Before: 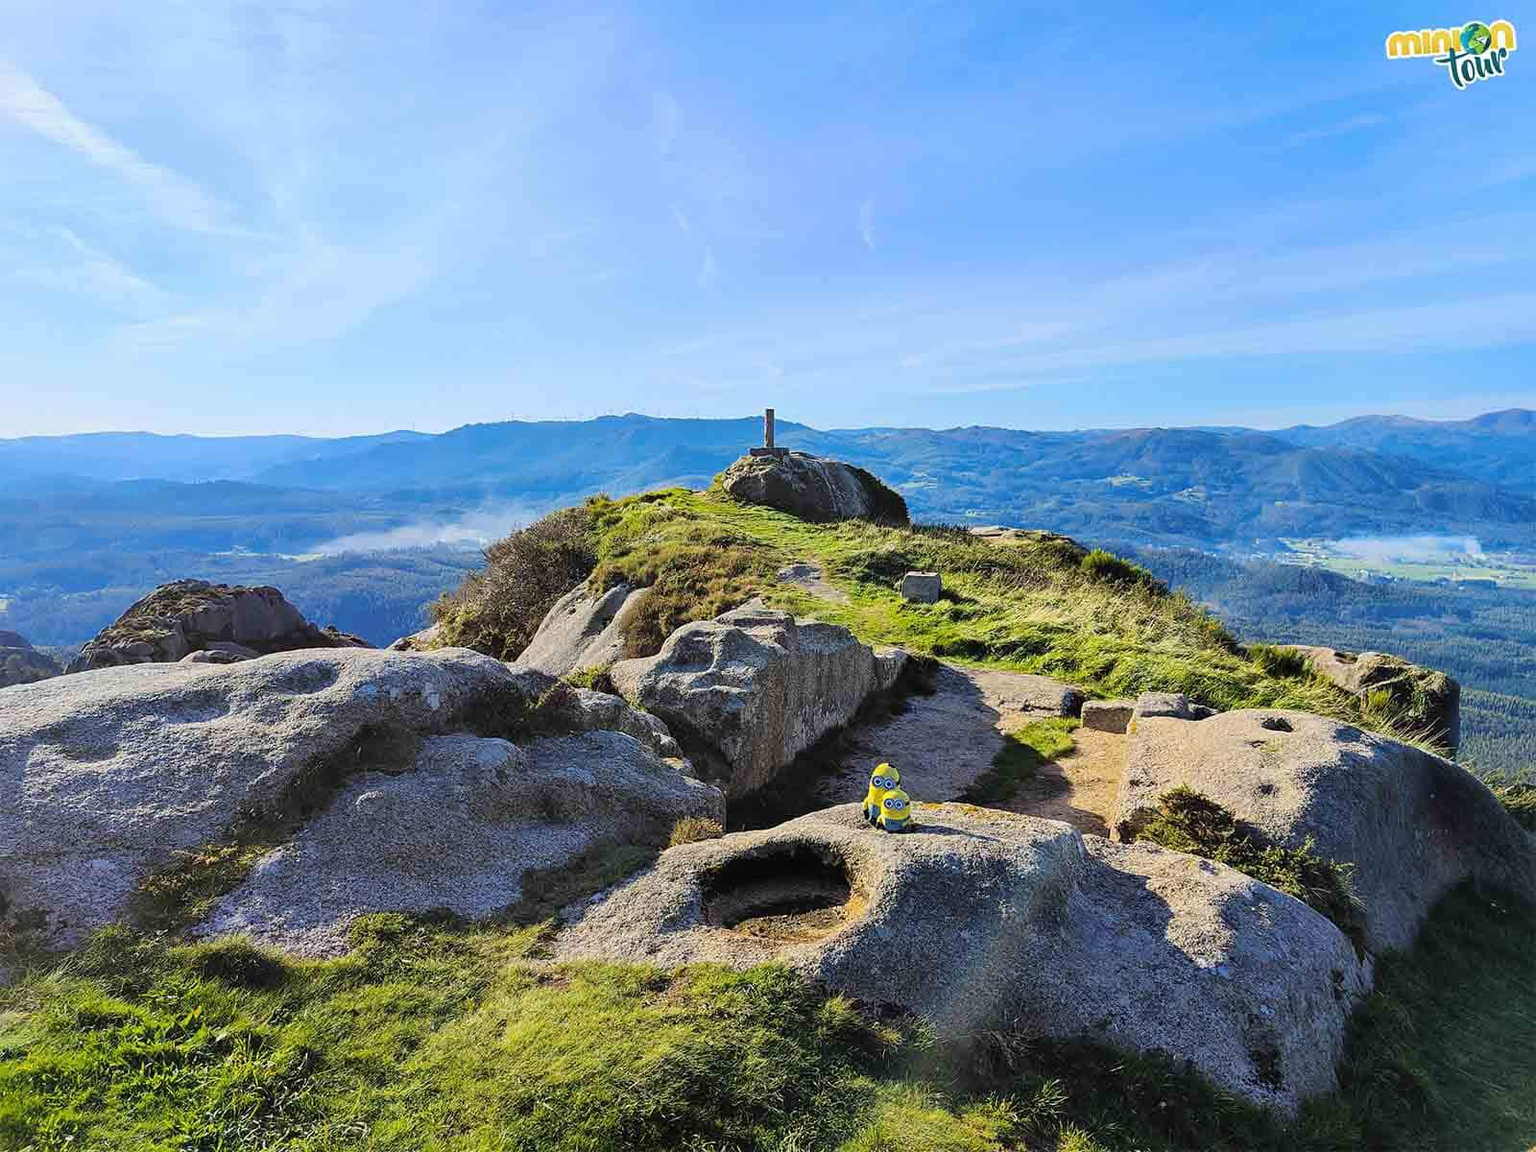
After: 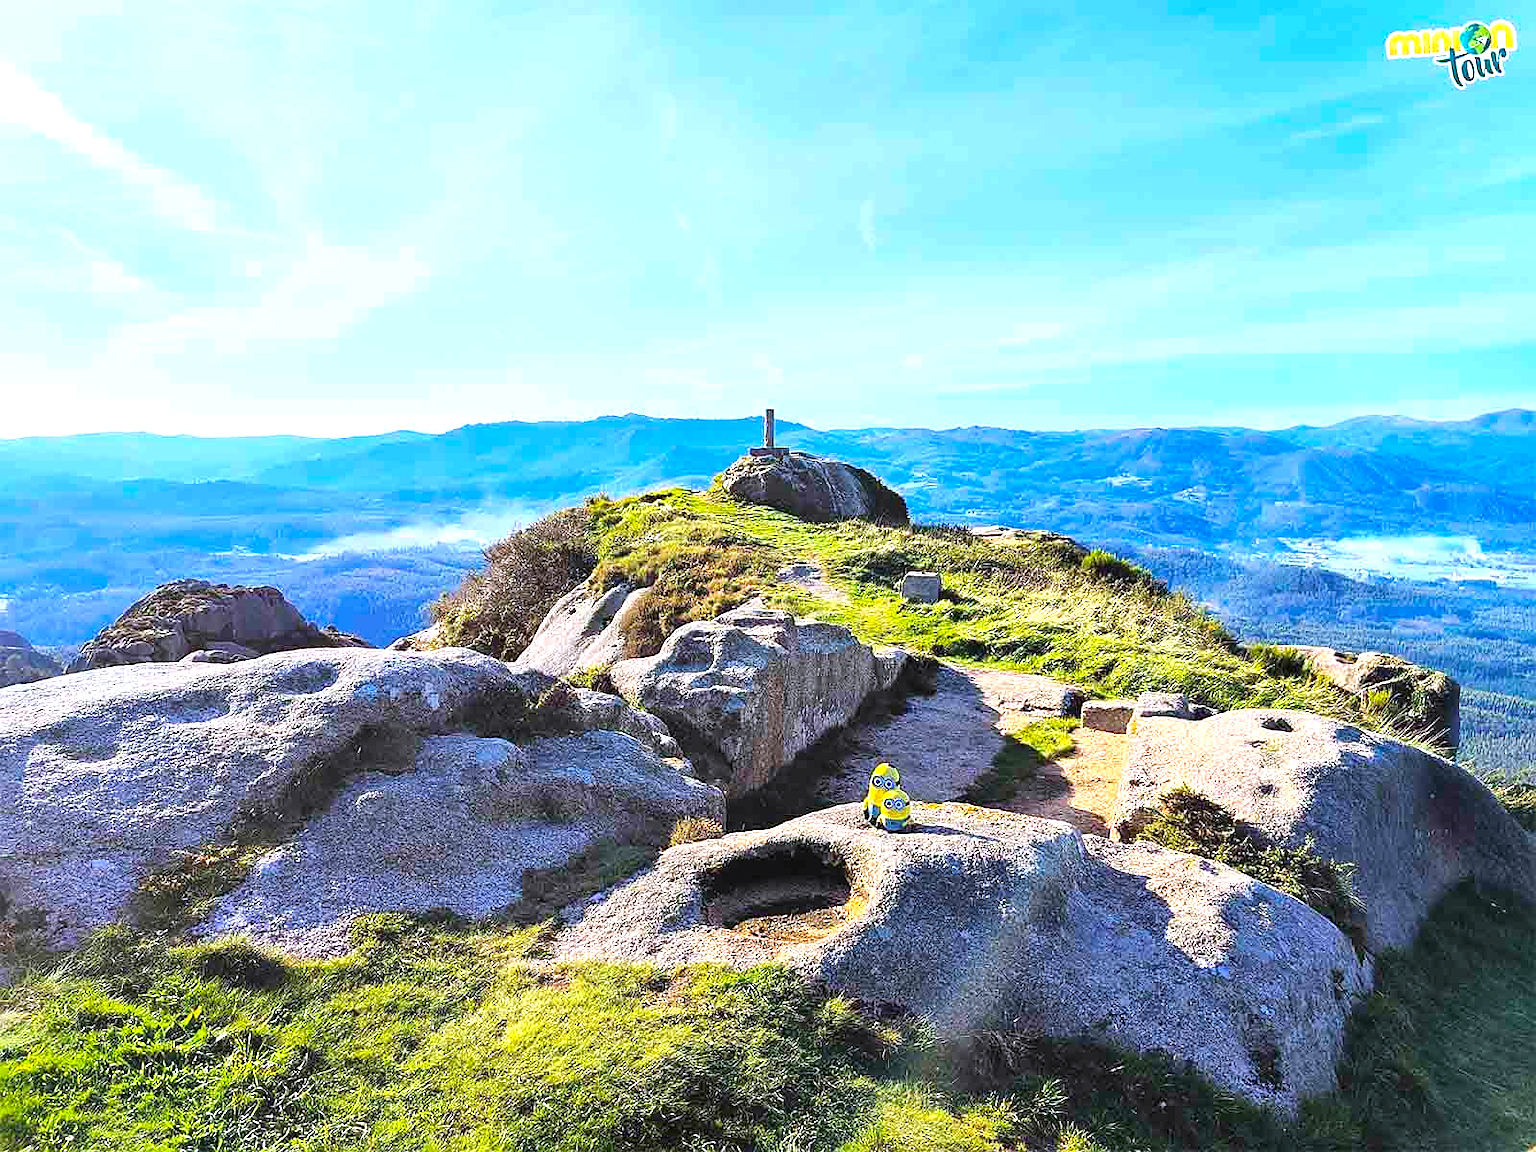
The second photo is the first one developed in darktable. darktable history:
sharpen: radius 1
white balance: red 1.004, blue 1.096
exposure: black level correction -0.001, exposure 0.9 EV, compensate exposure bias true, compensate highlight preservation false
